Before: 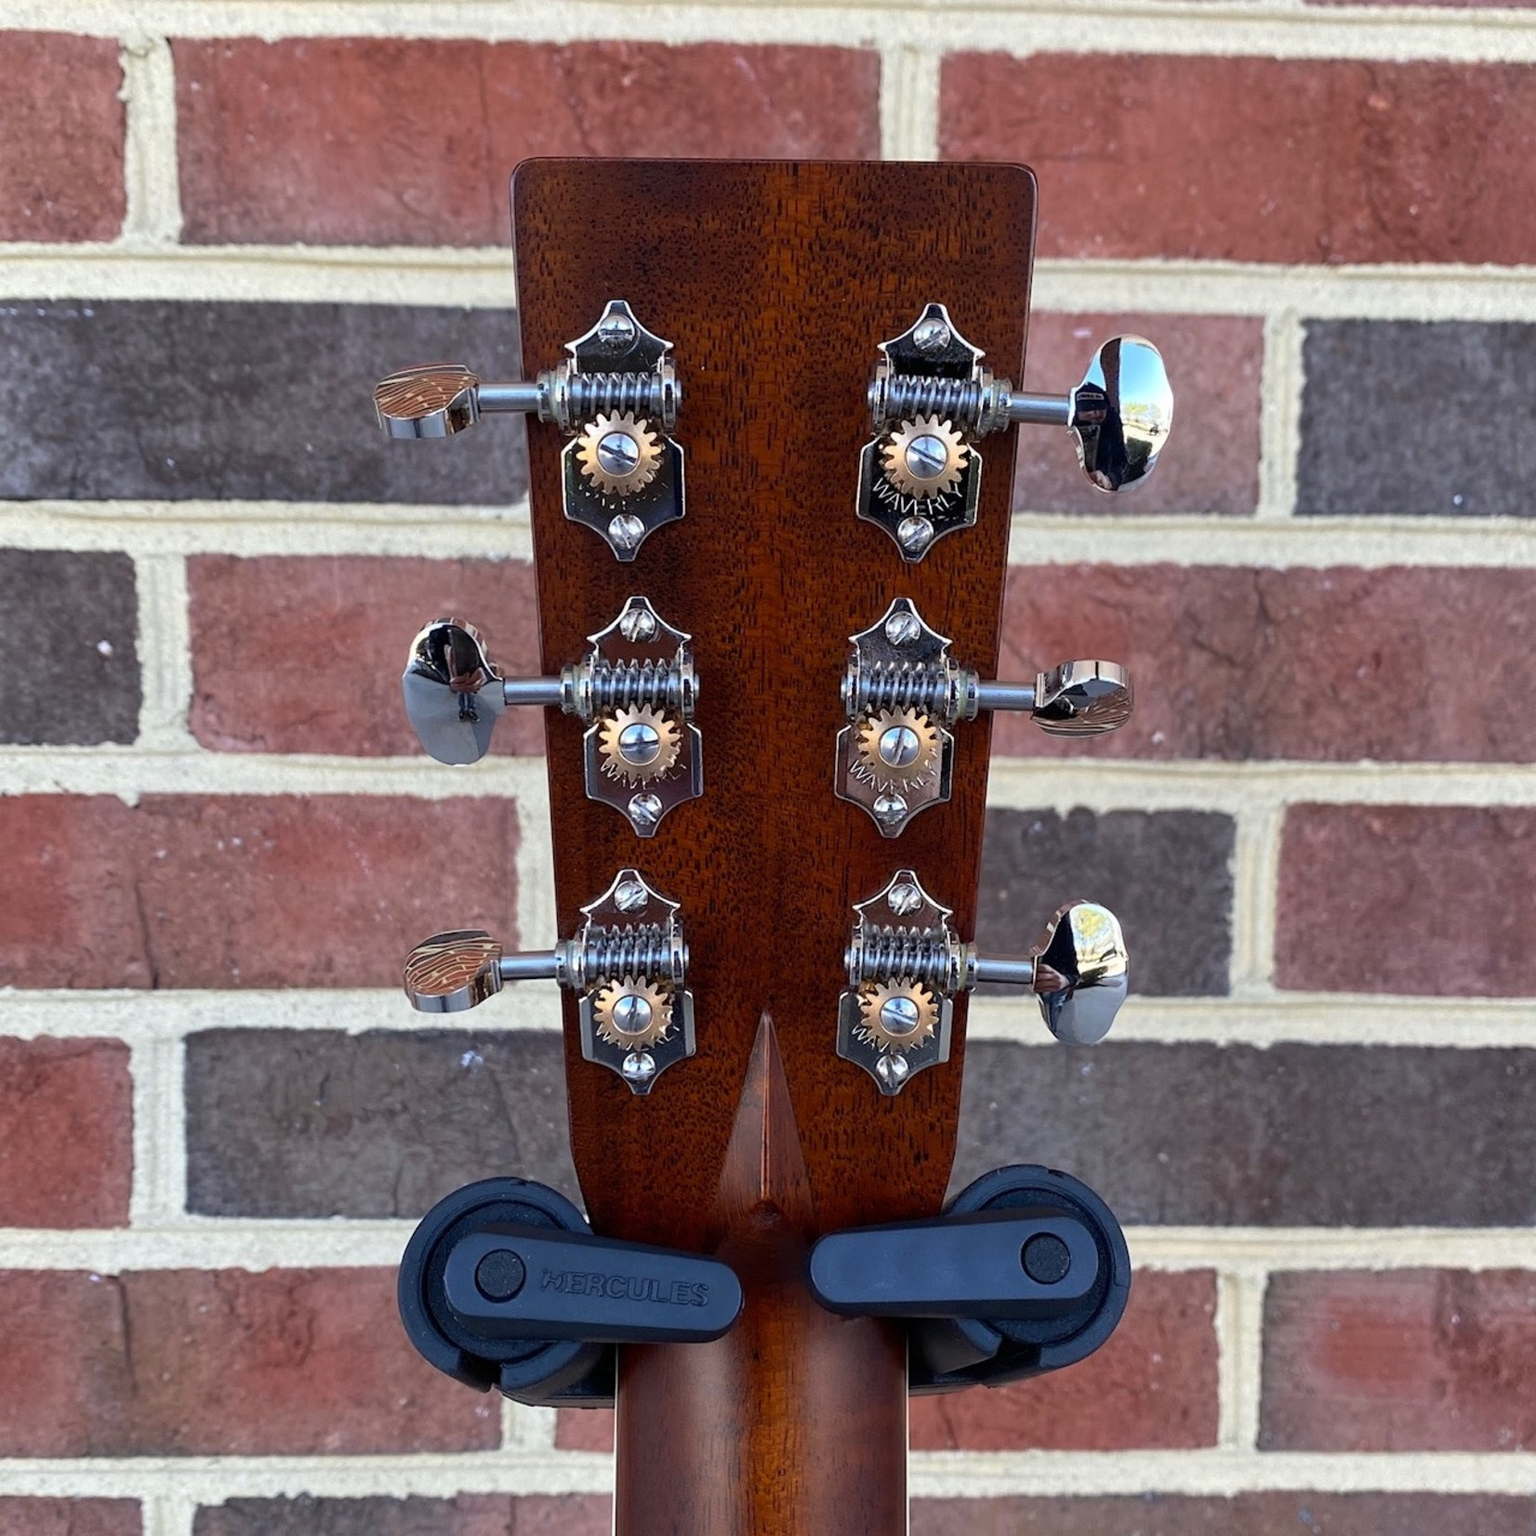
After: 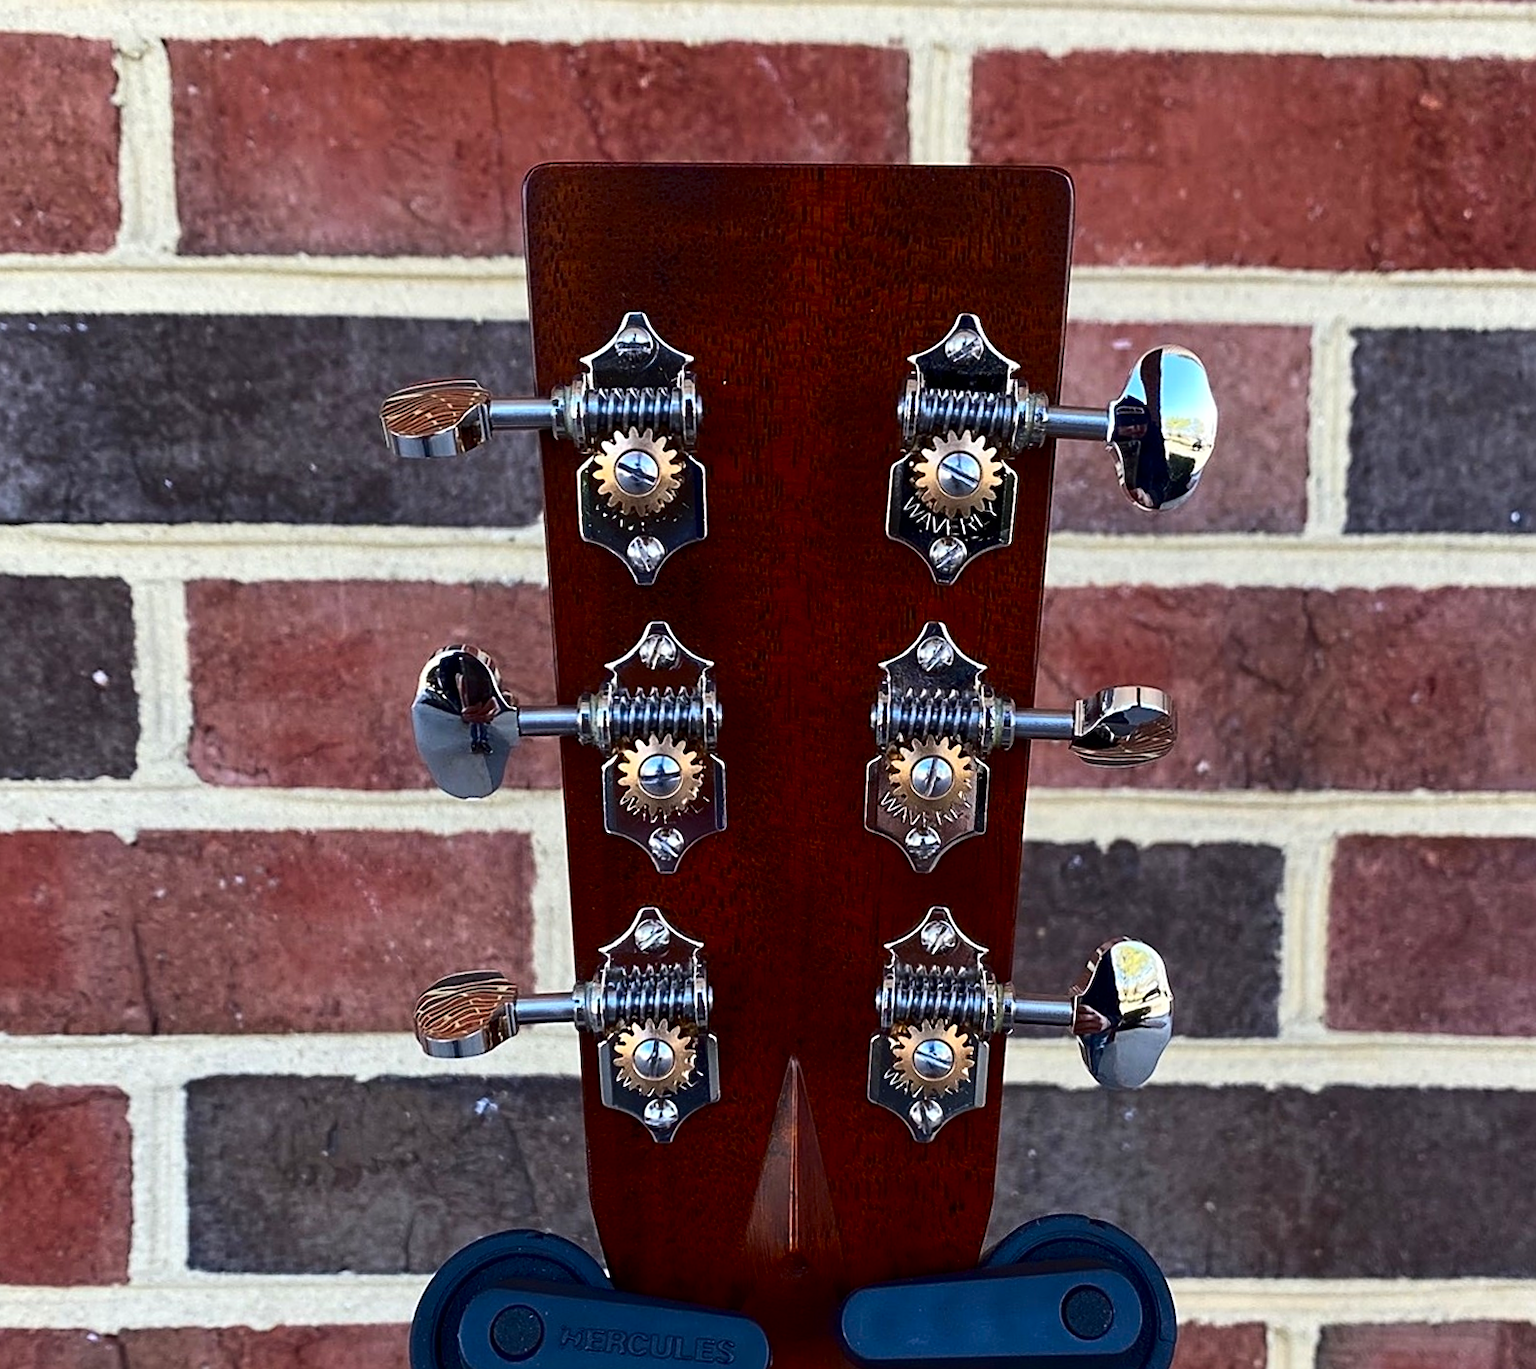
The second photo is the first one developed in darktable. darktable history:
contrast brightness saturation: contrast 0.193, brightness -0.111, saturation 0.209
crop and rotate: angle 0.245°, left 0.37%, right 3.604%, bottom 14.358%
sharpen: on, module defaults
